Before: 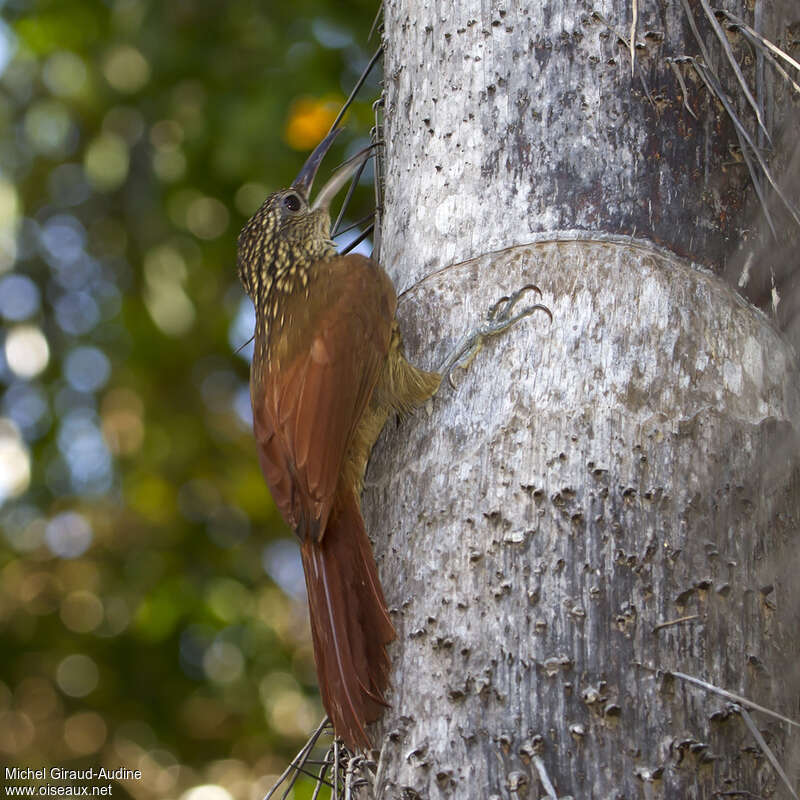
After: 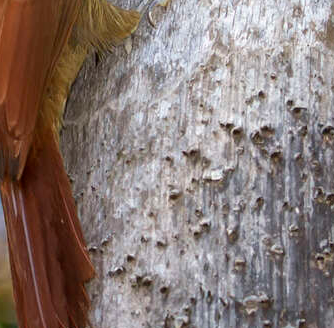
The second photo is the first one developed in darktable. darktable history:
crop: left 37.642%, top 45.296%, right 20.502%, bottom 13.58%
